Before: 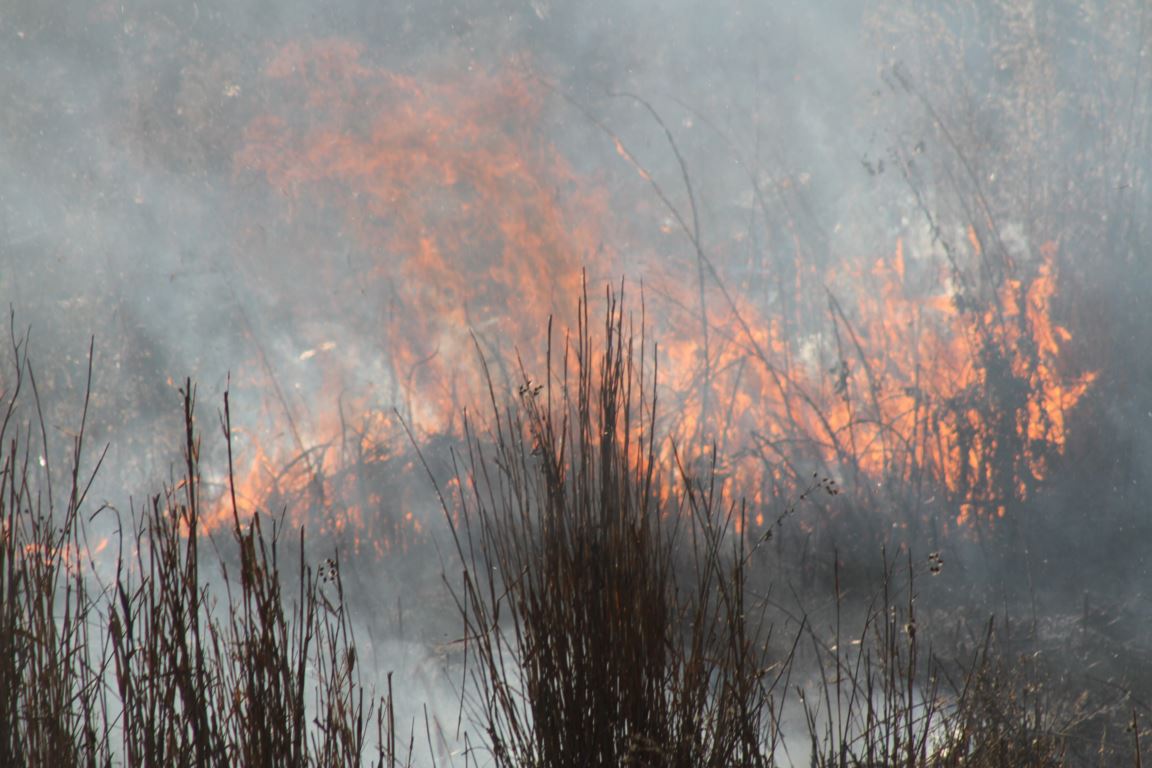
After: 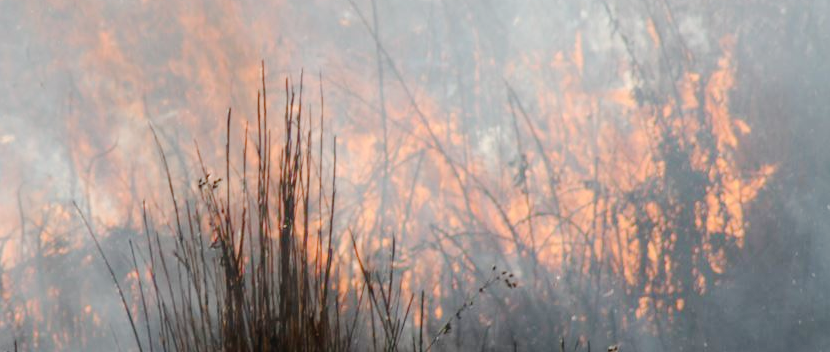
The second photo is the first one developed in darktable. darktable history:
crop and rotate: left 27.938%, top 27.046%, bottom 27.046%
tone curve: curves: ch0 [(0, 0) (0.003, 0.009) (0.011, 0.009) (0.025, 0.01) (0.044, 0.02) (0.069, 0.032) (0.1, 0.048) (0.136, 0.092) (0.177, 0.153) (0.224, 0.217) (0.277, 0.306) (0.335, 0.402) (0.399, 0.488) (0.468, 0.574) (0.543, 0.648) (0.623, 0.716) (0.709, 0.783) (0.801, 0.851) (0.898, 0.92) (1, 1)], preserve colors none
tone equalizer: on, module defaults
